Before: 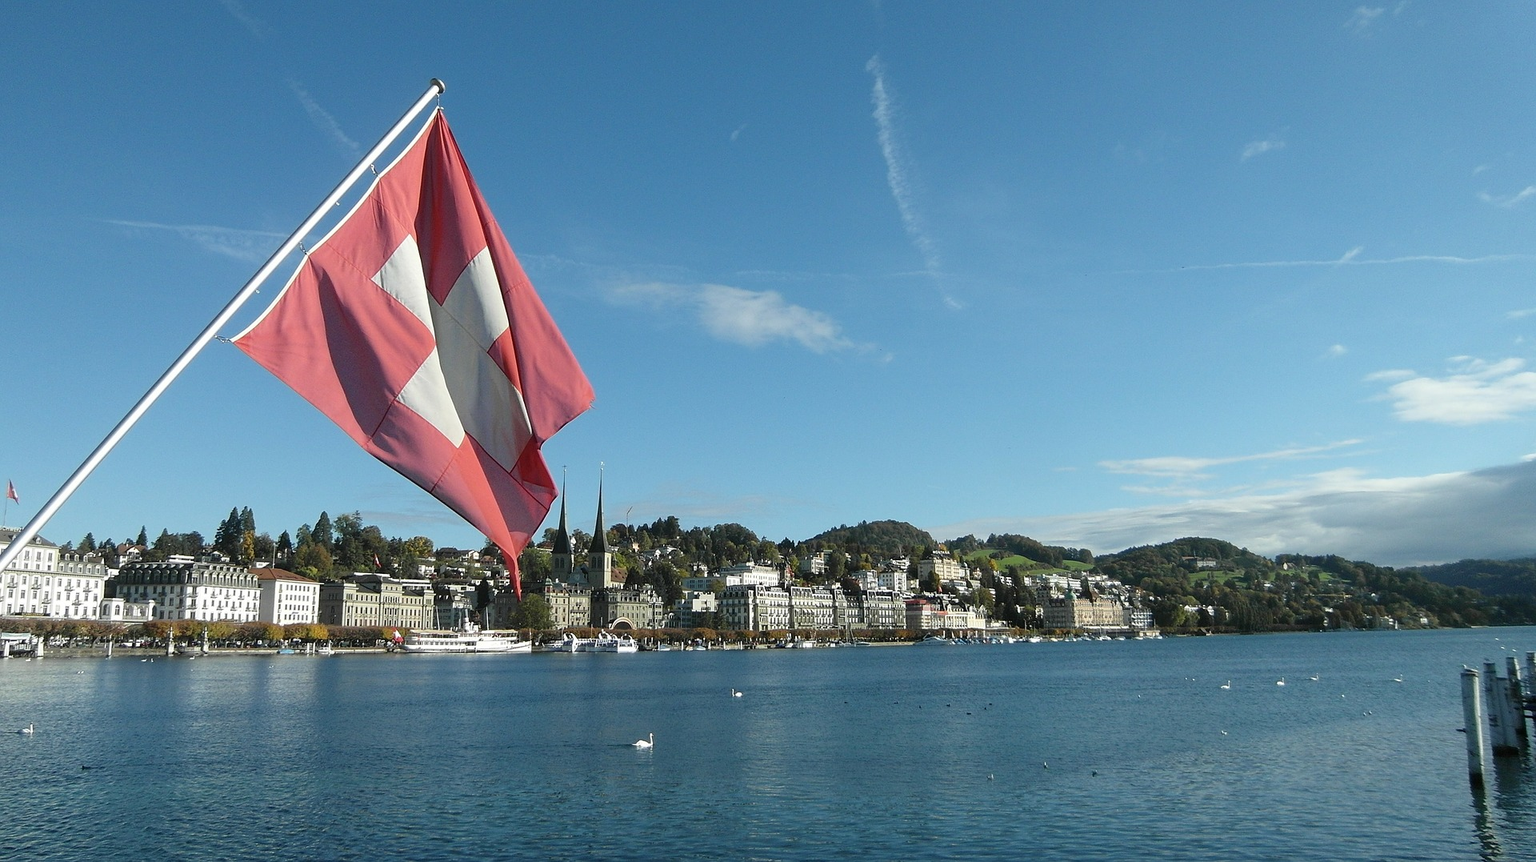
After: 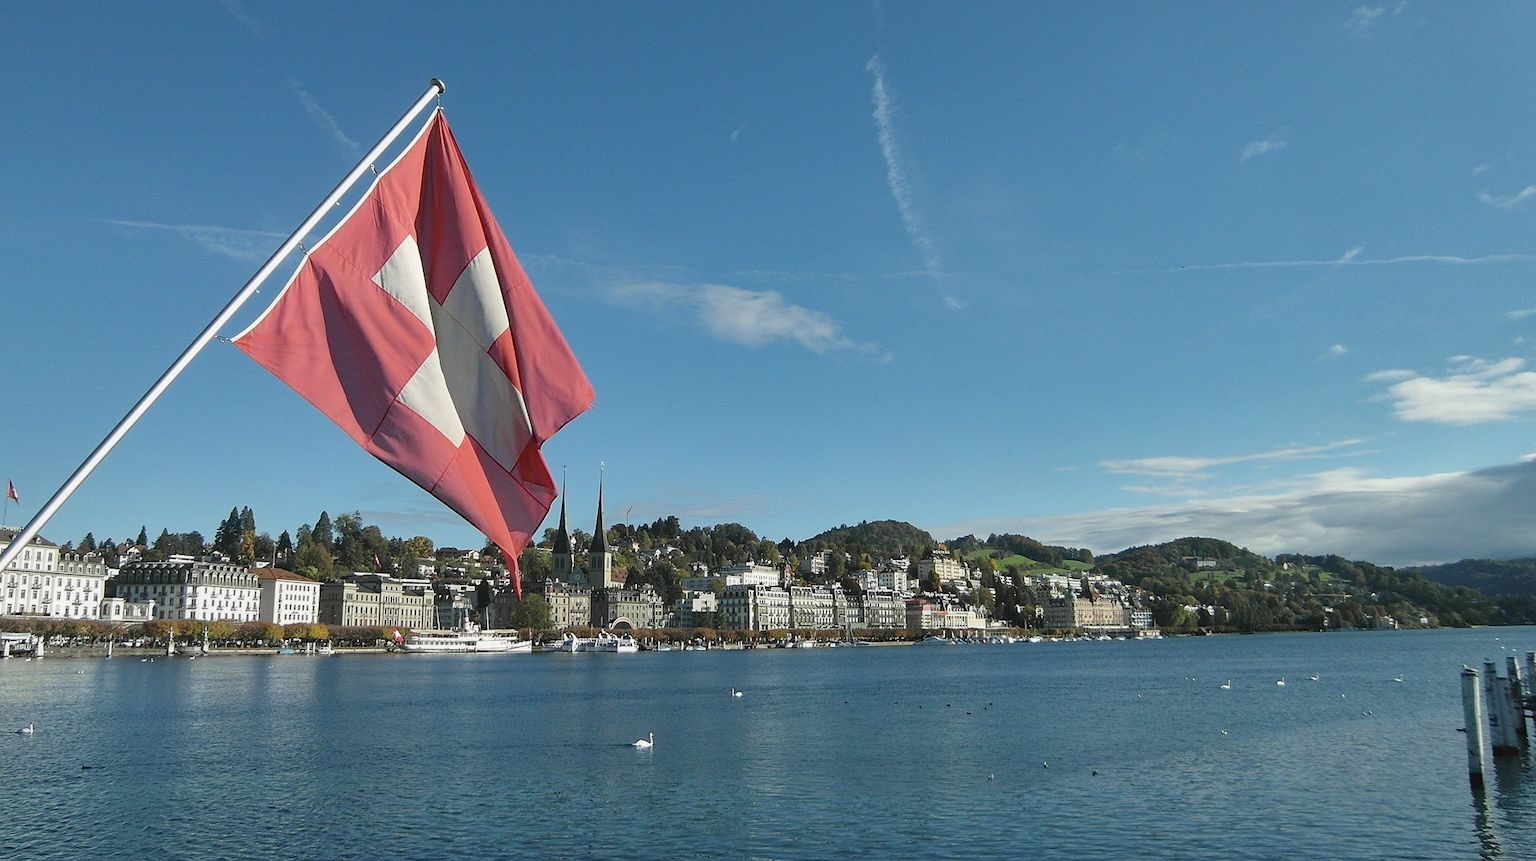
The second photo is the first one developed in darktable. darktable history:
shadows and highlights: radius 106.79, shadows 44.56, highlights -67.14, low approximation 0.01, soften with gaussian
contrast brightness saturation: contrast -0.097, saturation -0.103
haze removal: compatibility mode true, adaptive false
